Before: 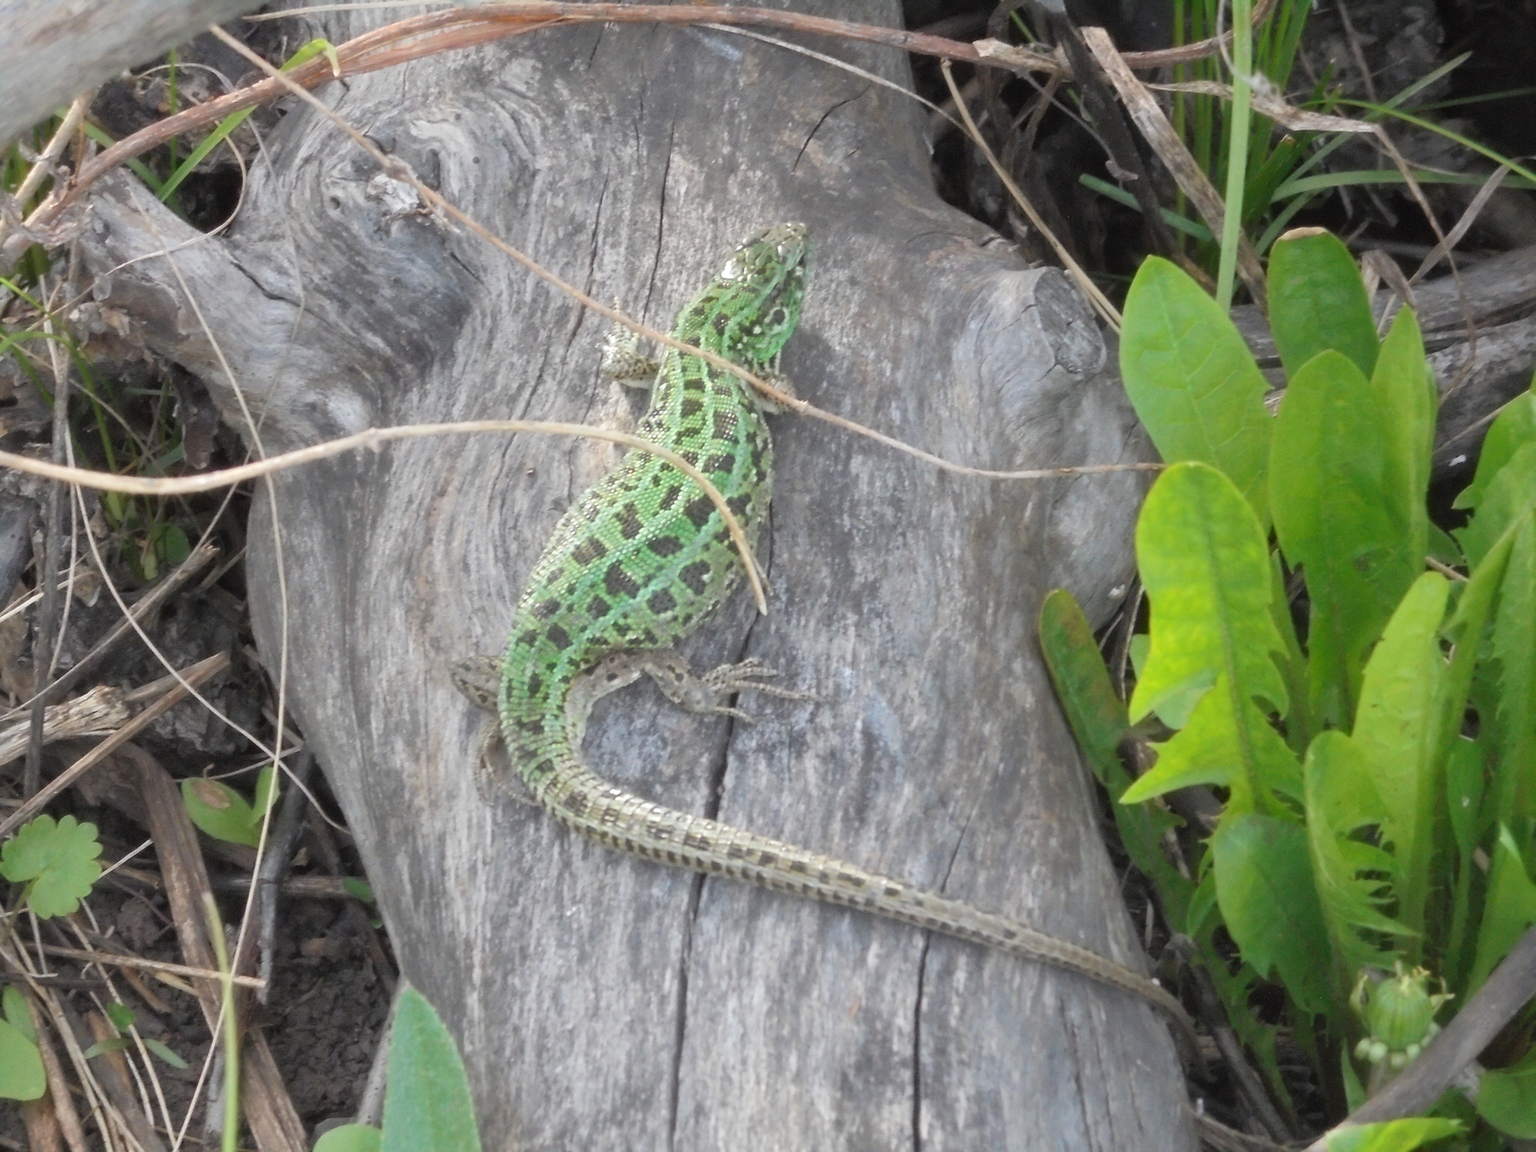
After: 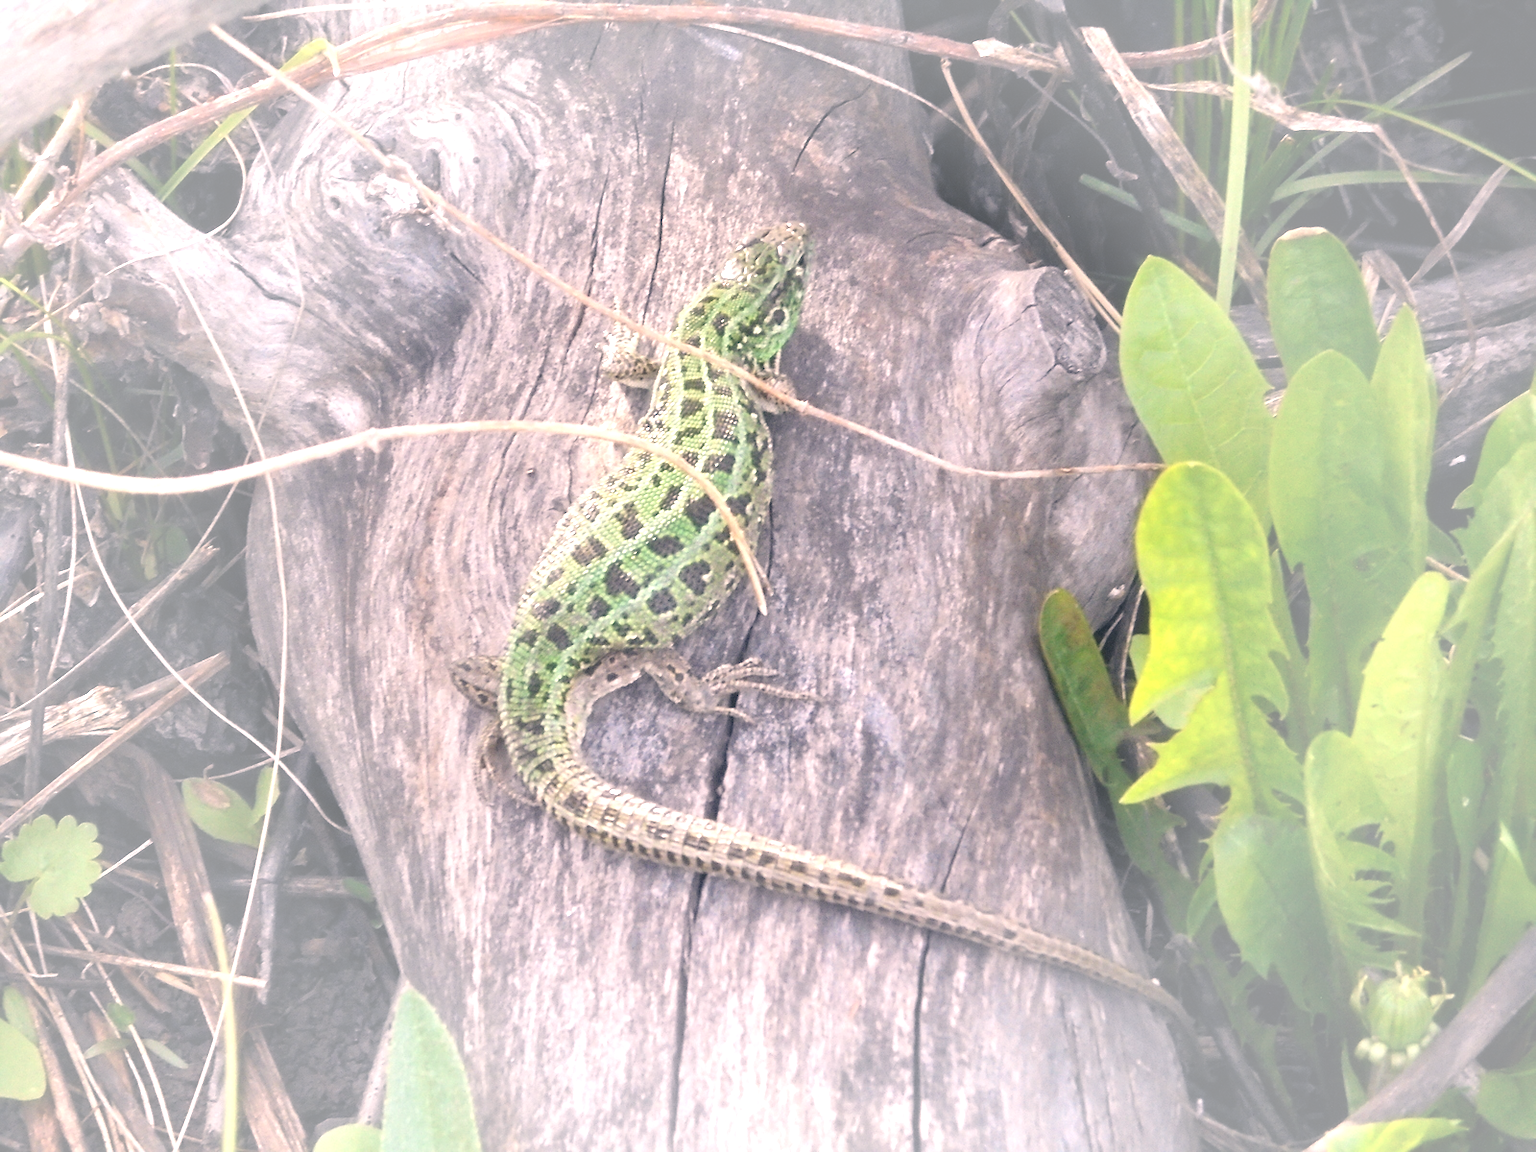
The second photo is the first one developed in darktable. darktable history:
color correction: highlights a* 14.13, highlights b* 5.77, shadows a* -5.15, shadows b* -15.7, saturation 0.862
exposure: black level correction 0, exposure 0.701 EV, compensate highlight preservation false
vignetting: fall-off start 39.68%, fall-off radius 41.01%, brightness 0.292, saturation 0.001, dithering 8-bit output
sharpen: amount 0.216
